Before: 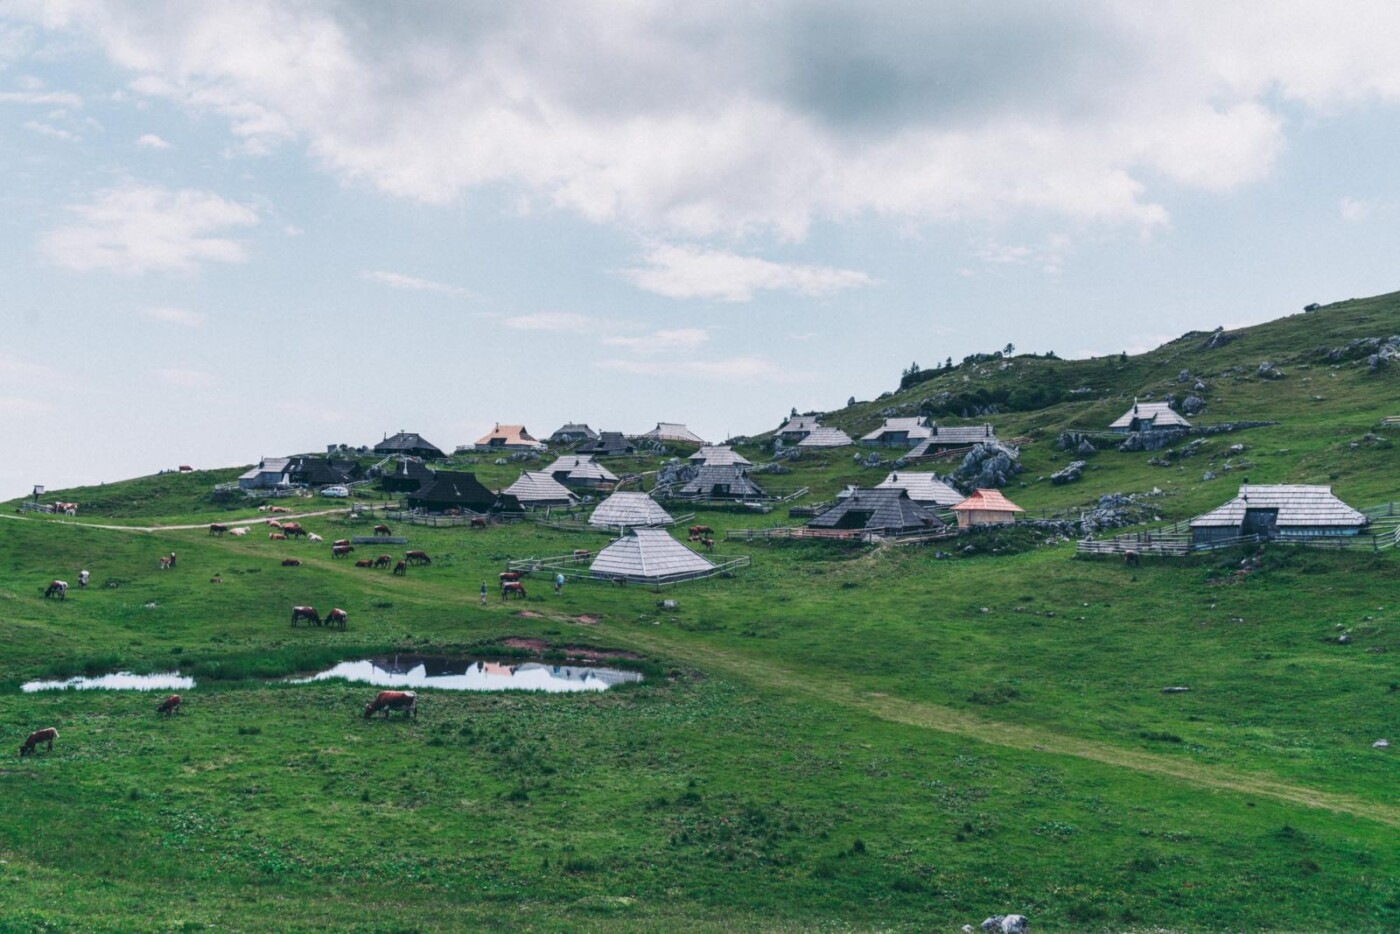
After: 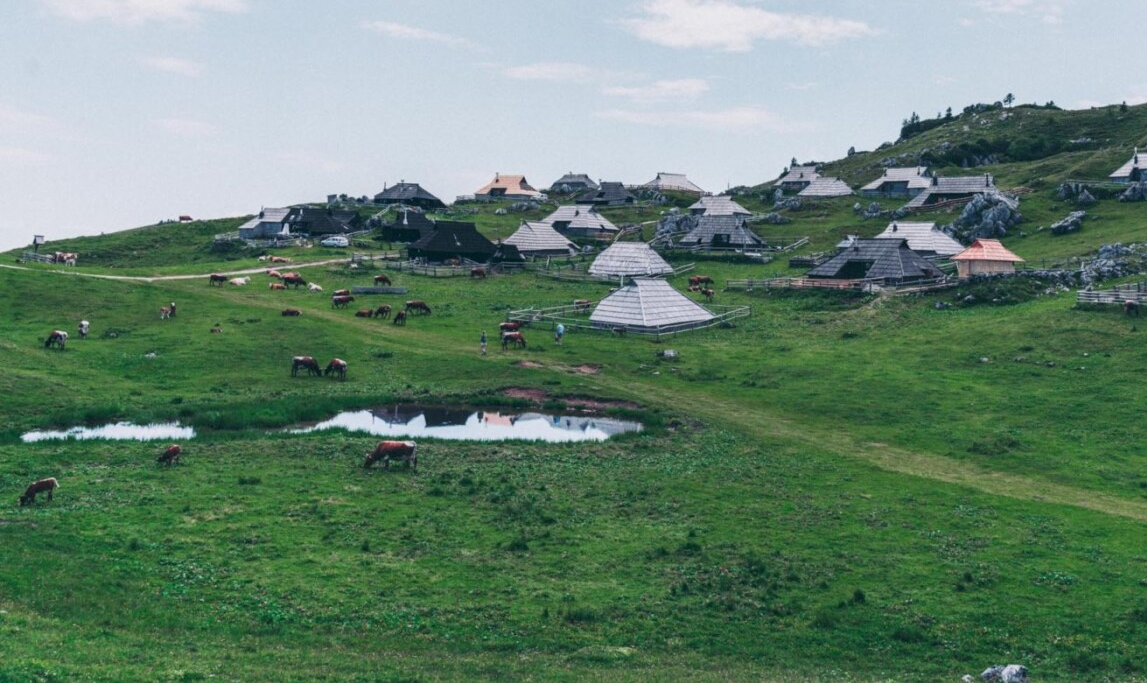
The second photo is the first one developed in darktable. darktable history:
crop: top 26.776%, right 18.052%
